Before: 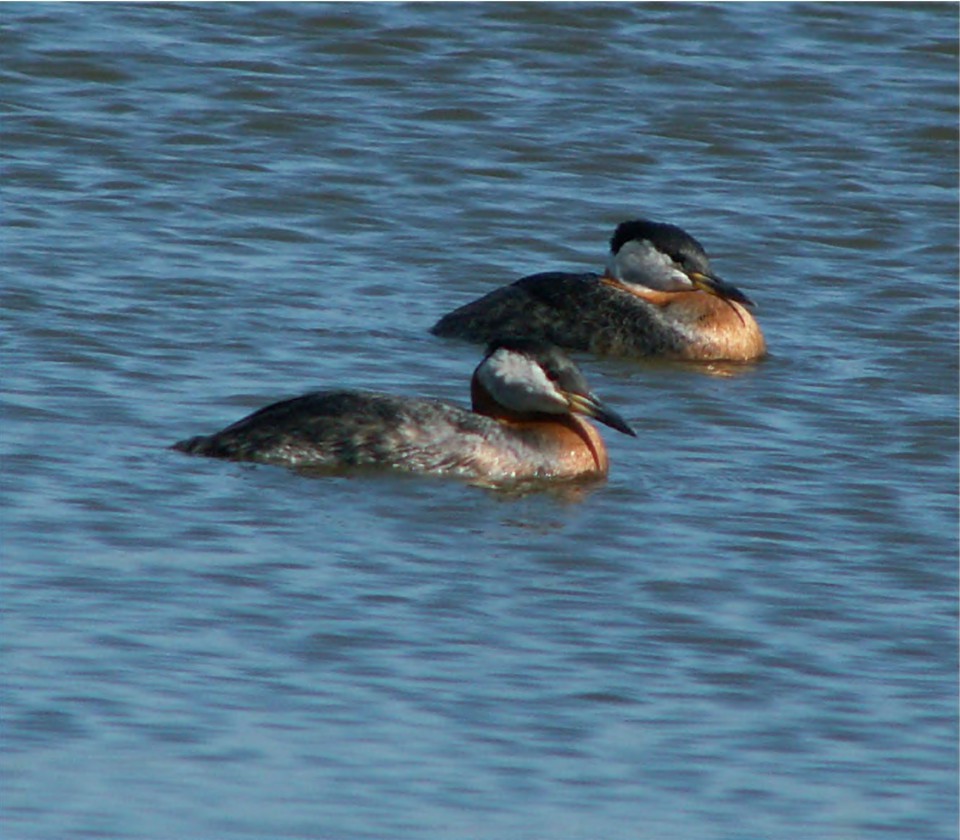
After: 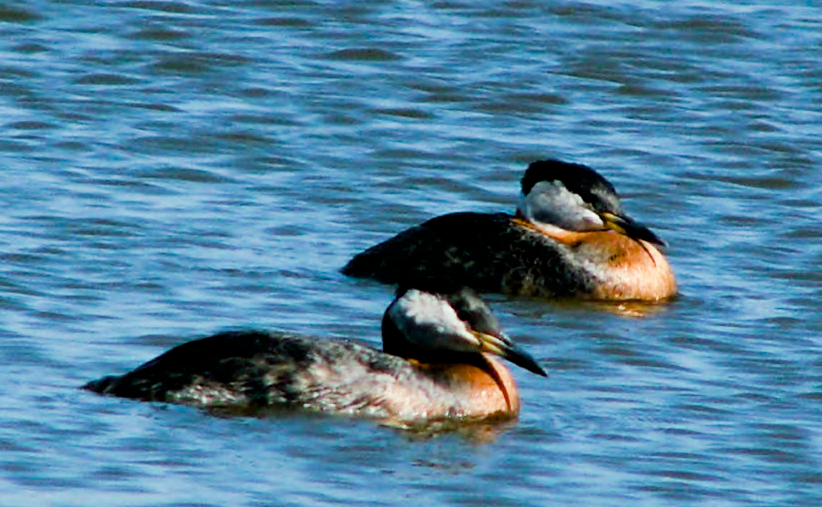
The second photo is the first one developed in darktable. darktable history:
crop and rotate: left 9.345%, top 7.22%, right 4.982%, bottom 32.331%
filmic rgb: black relative exposure -5 EV, hardness 2.88, contrast 1.3, highlights saturation mix -30%
color balance rgb: shadows lift › luminance -9.41%, highlights gain › luminance 17.6%, global offset › luminance -1.45%, perceptual saturation grading › highlights -17.77%, perceptual saturation grading › mid-tones 33.1%, perceptual saturation grading › shadows 50.52%, global vibrance 24.22%
tone equalizer: -8 EV -0.55 EV
exposure: black level correction 0, exposure 0.7 EV, compensate exposure bias true, compensate highlight preservation false
